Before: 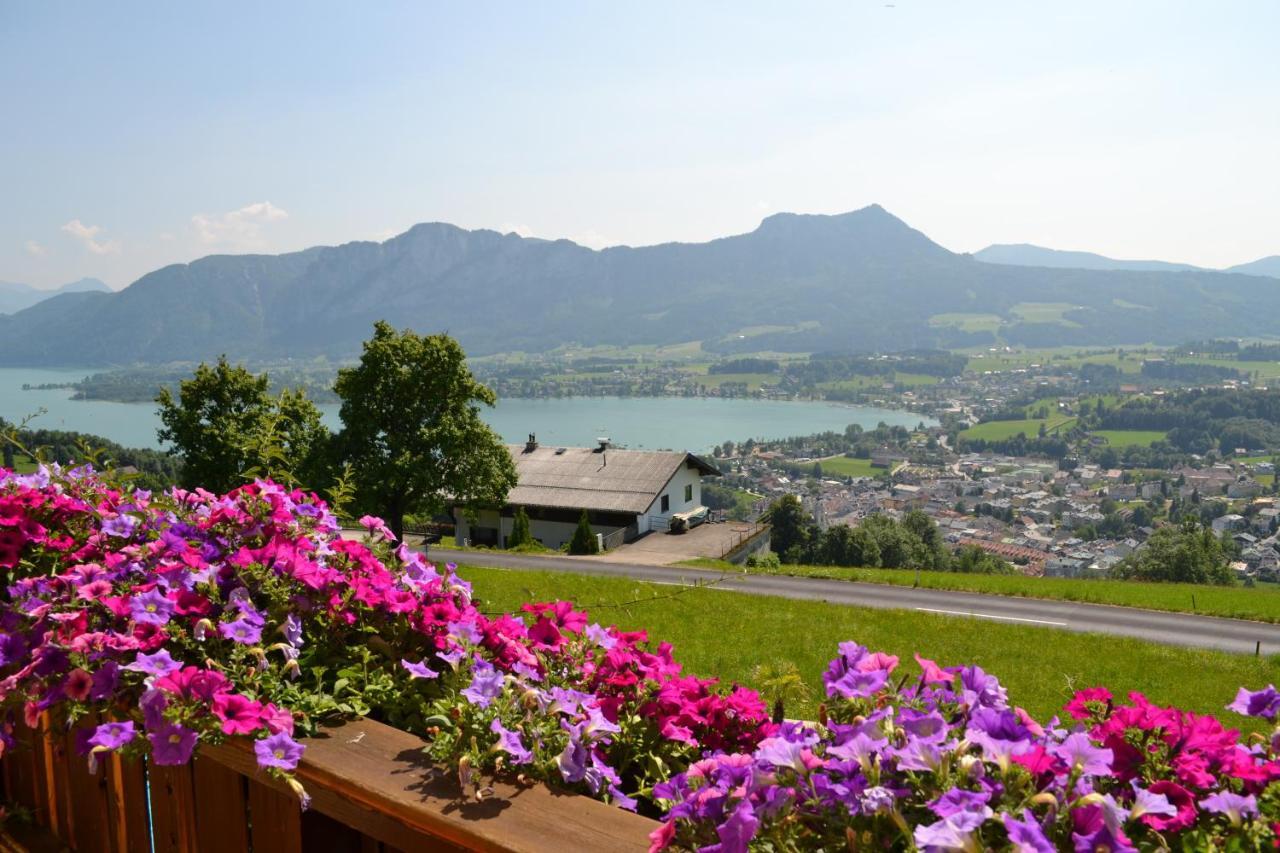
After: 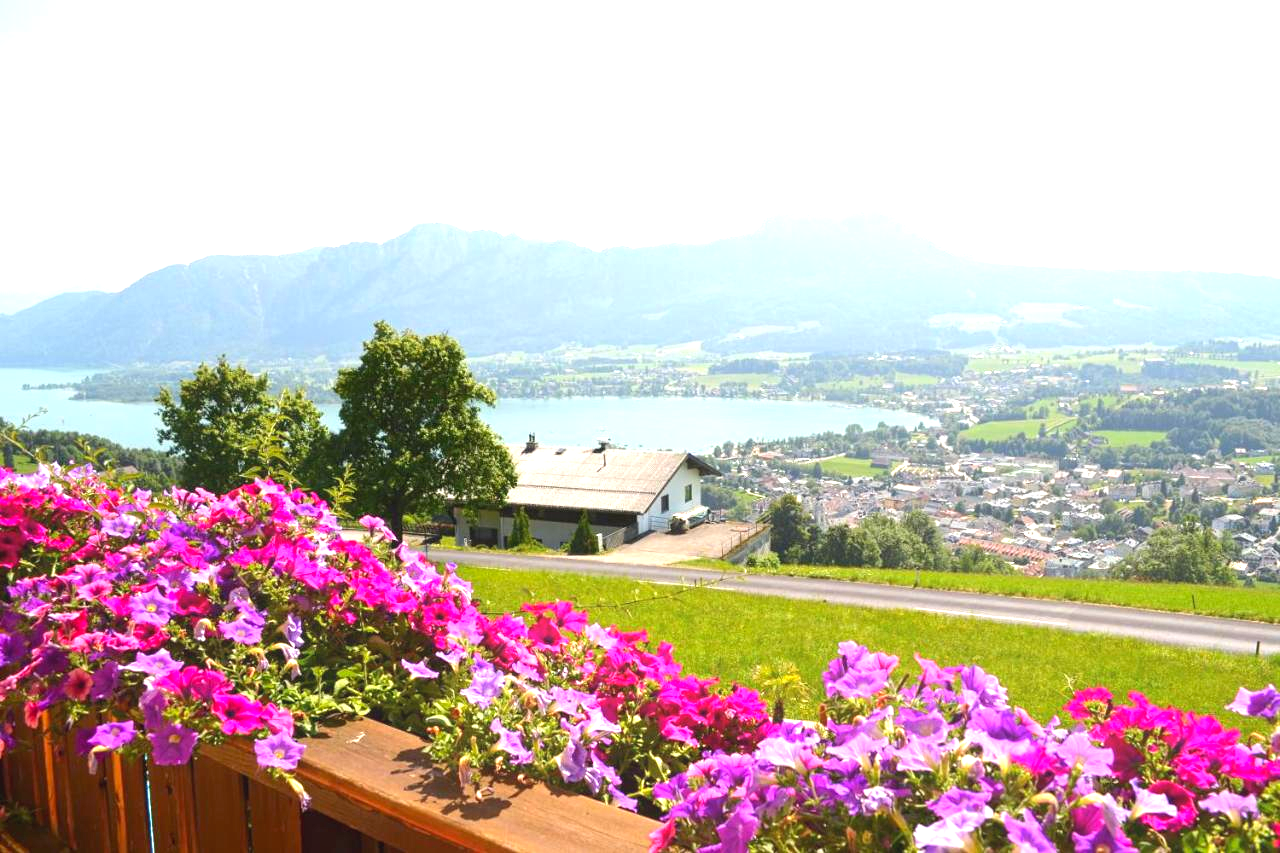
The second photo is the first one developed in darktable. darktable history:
exposure: black level correction 0, exposure 1.5 EV, compensate exposure bias true, compensate highlight preservation false
contrast equalizer: y [[0.439, 0.44, 0.442, 0.457, 0.493, 0.498], [0.5 ×6], [0.5 ×6], [0 ×6], [0 ×6]]
